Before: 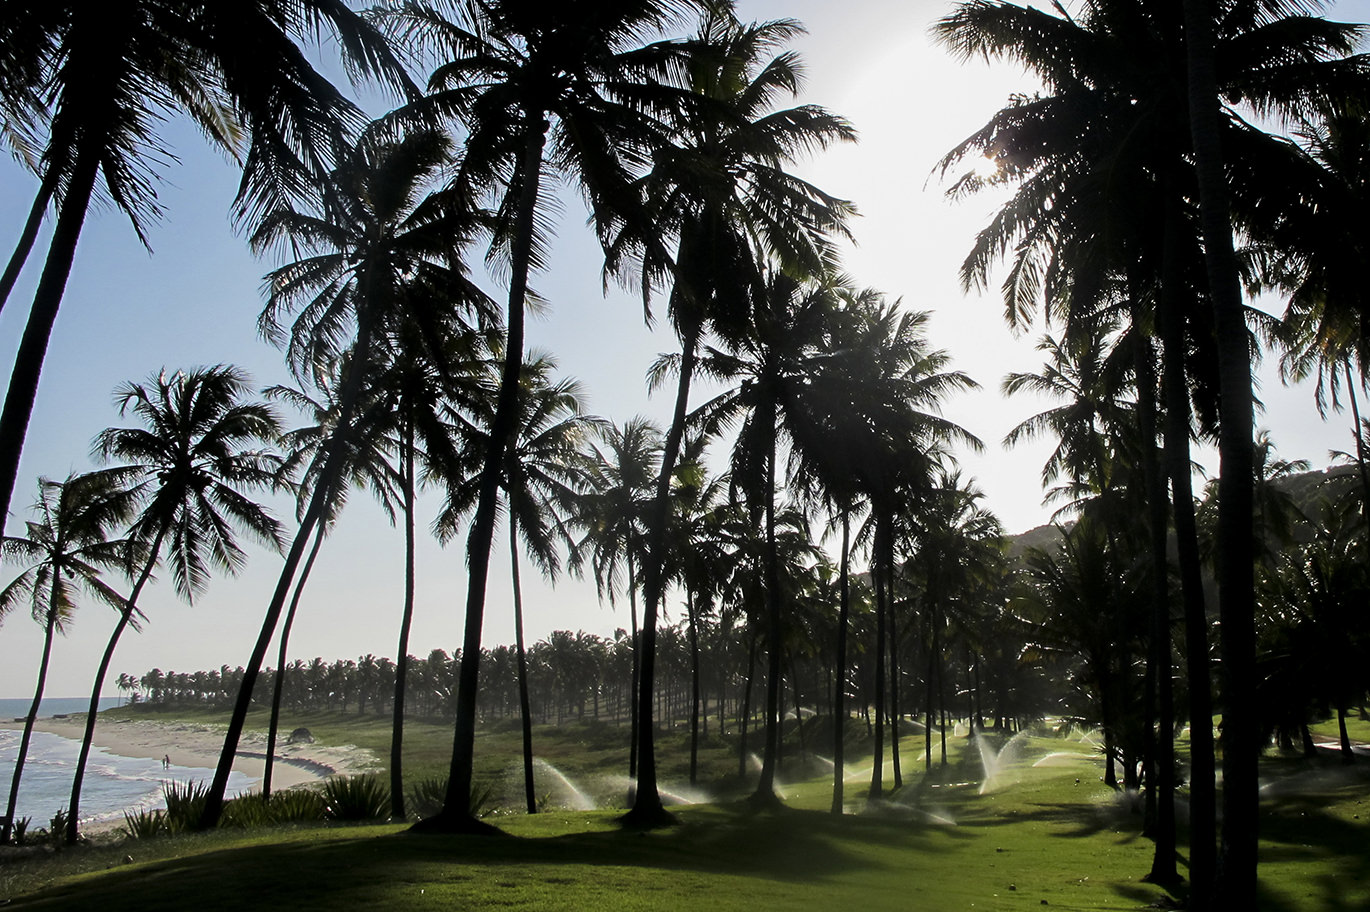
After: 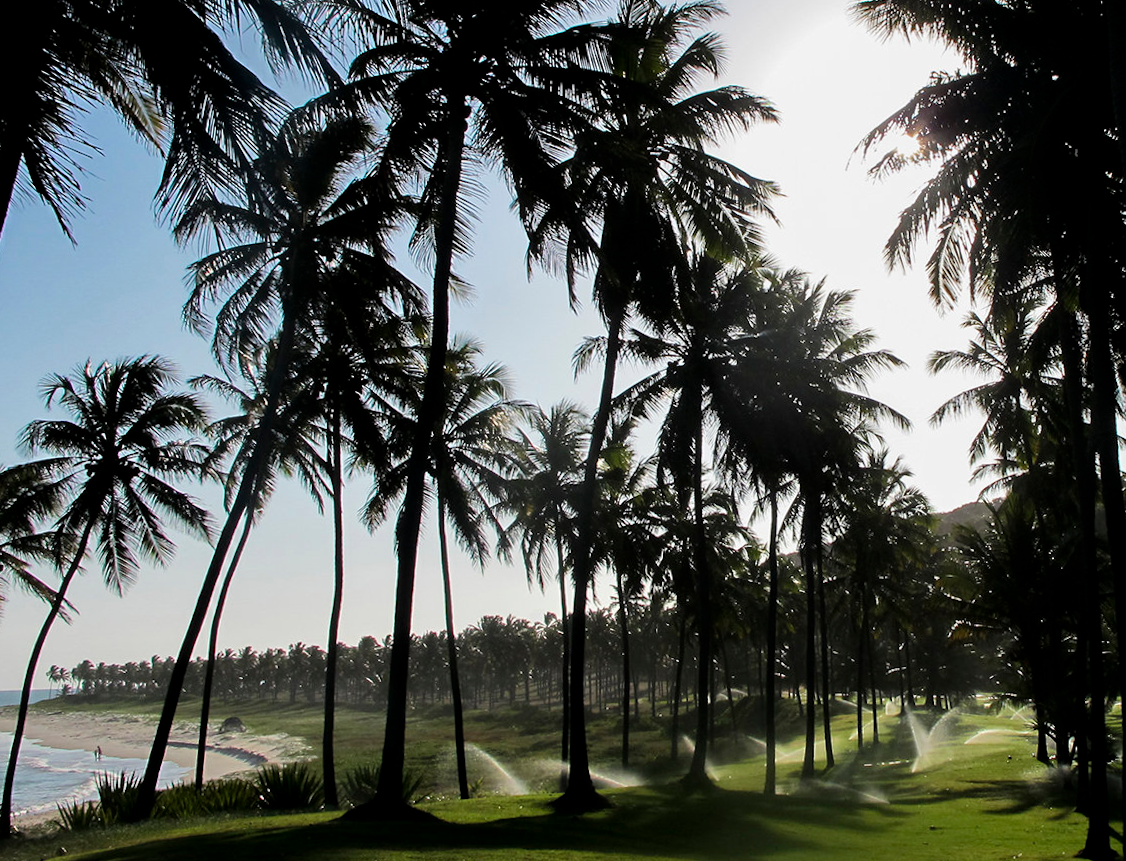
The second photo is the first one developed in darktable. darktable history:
crop and rotate: angle 0.921°, left 4.3%, top 0.818%, right 11.516%, bottom 2.396%
